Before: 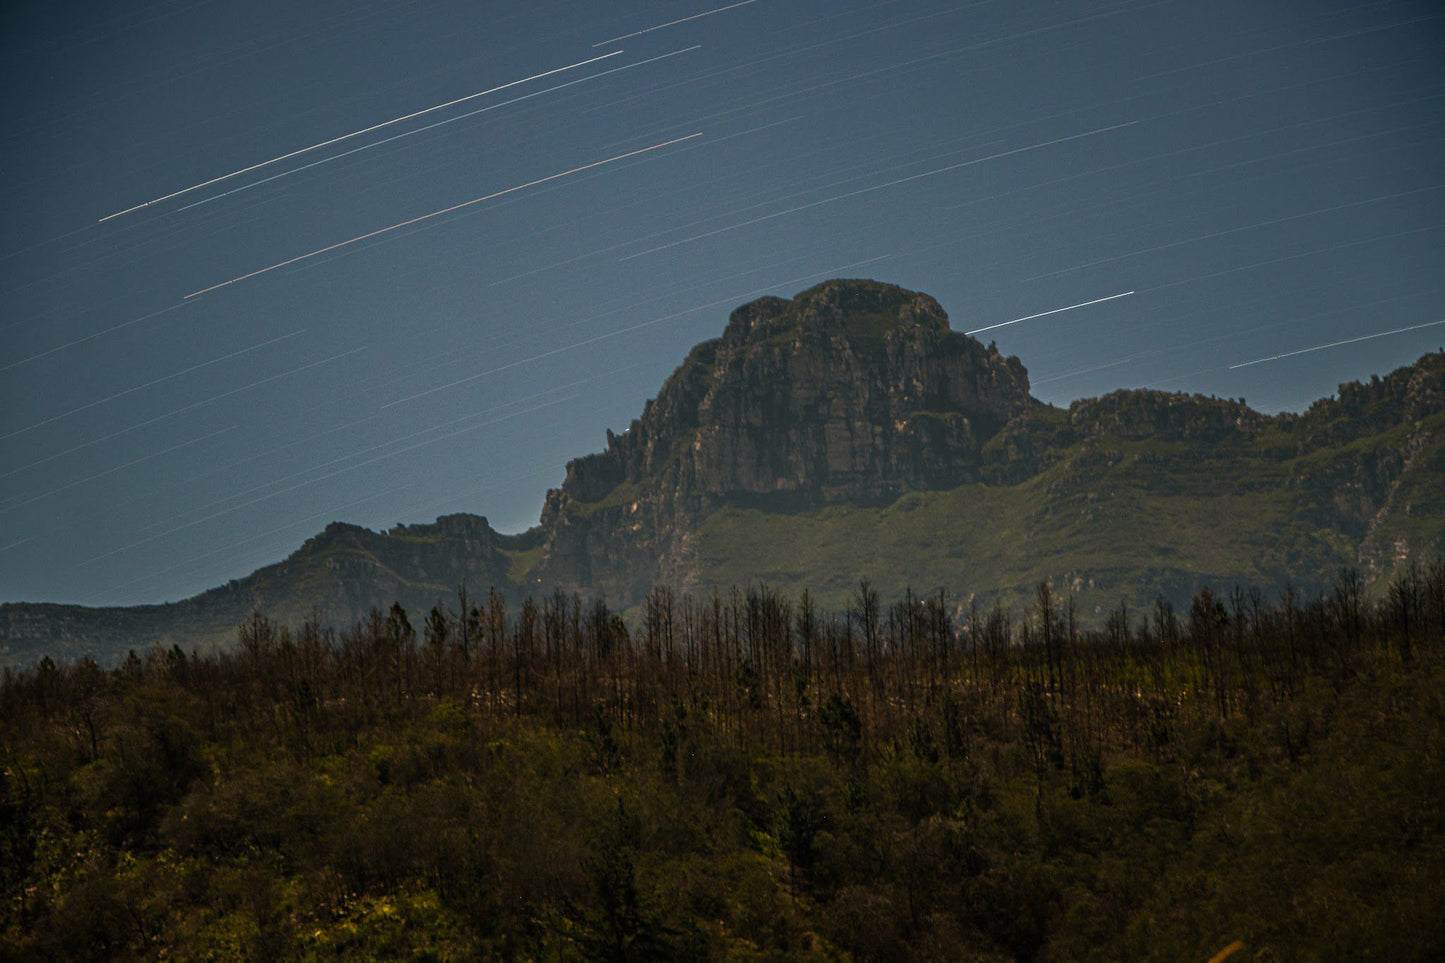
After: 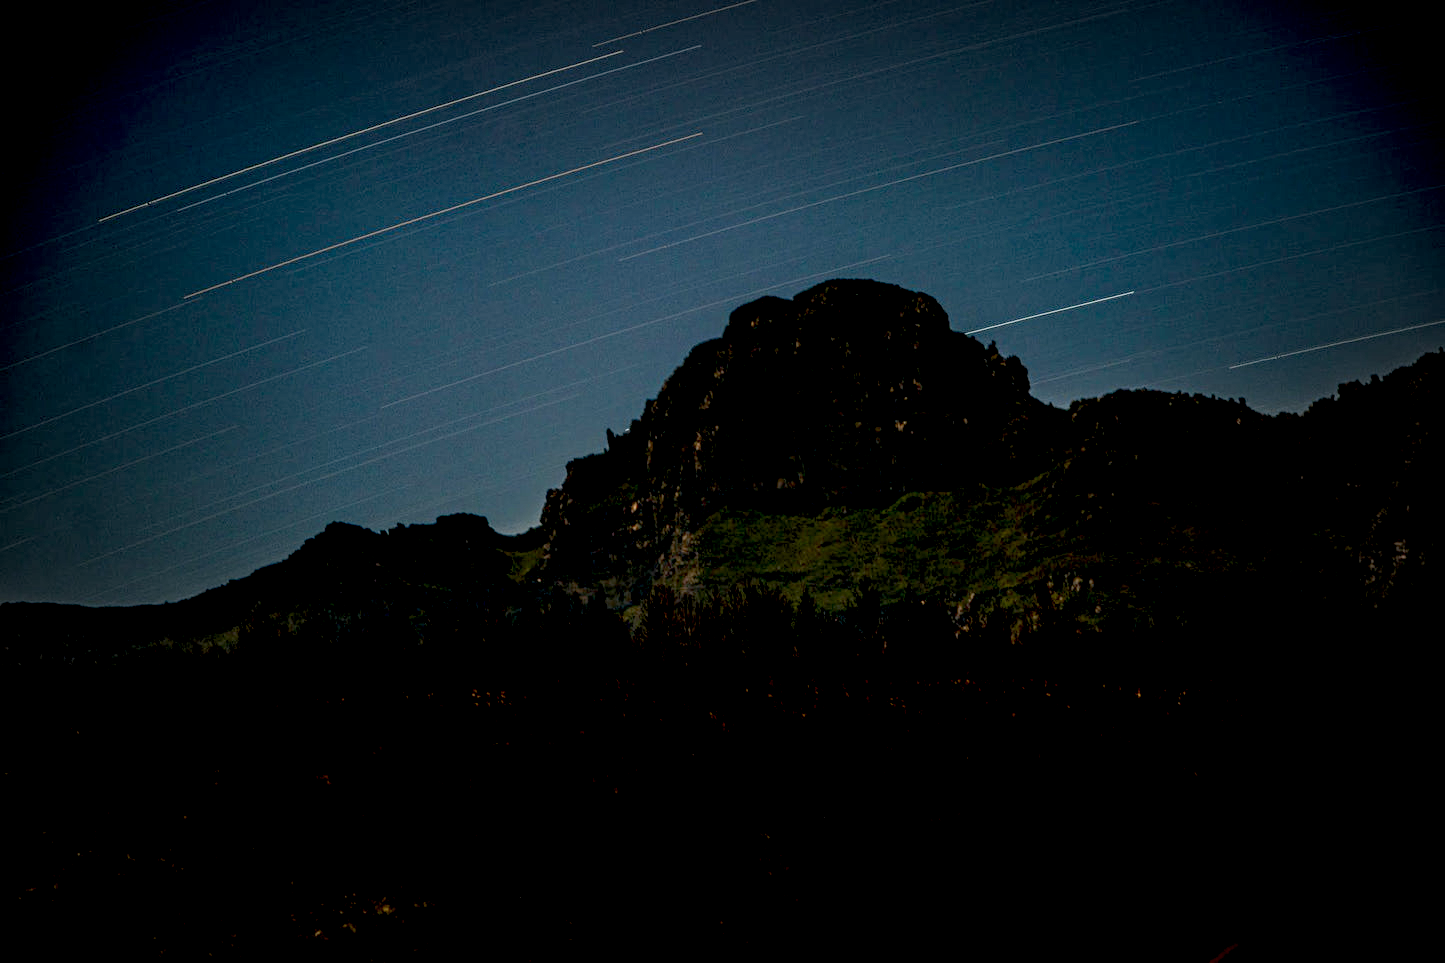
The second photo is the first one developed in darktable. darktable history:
vignetting: fall-off start 53.14%, automatic ratio true, width/height ratio 1.313, shape 0.227
local contrast: on, module defaults
exposure: black level correction 0.057, compensate exposure bias true, compensate highlight preservation false
